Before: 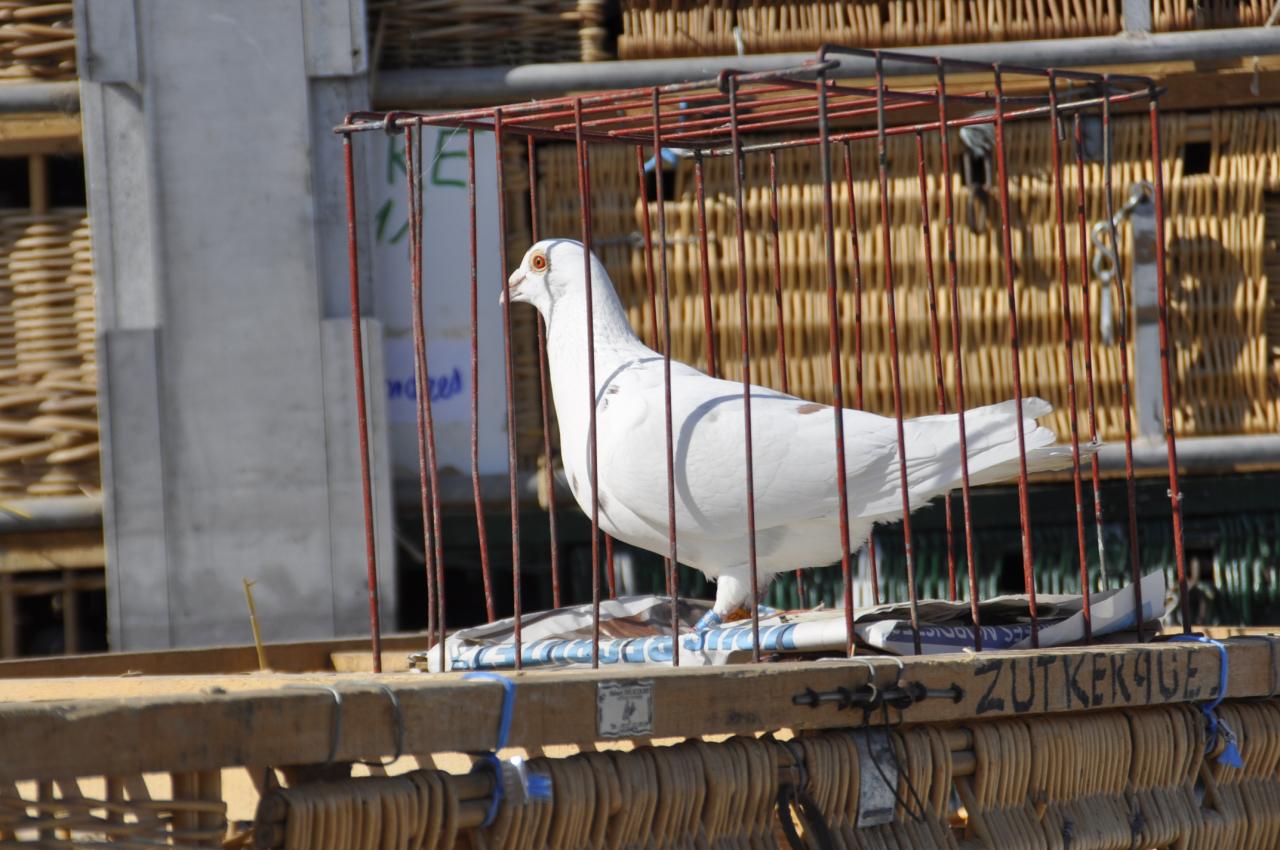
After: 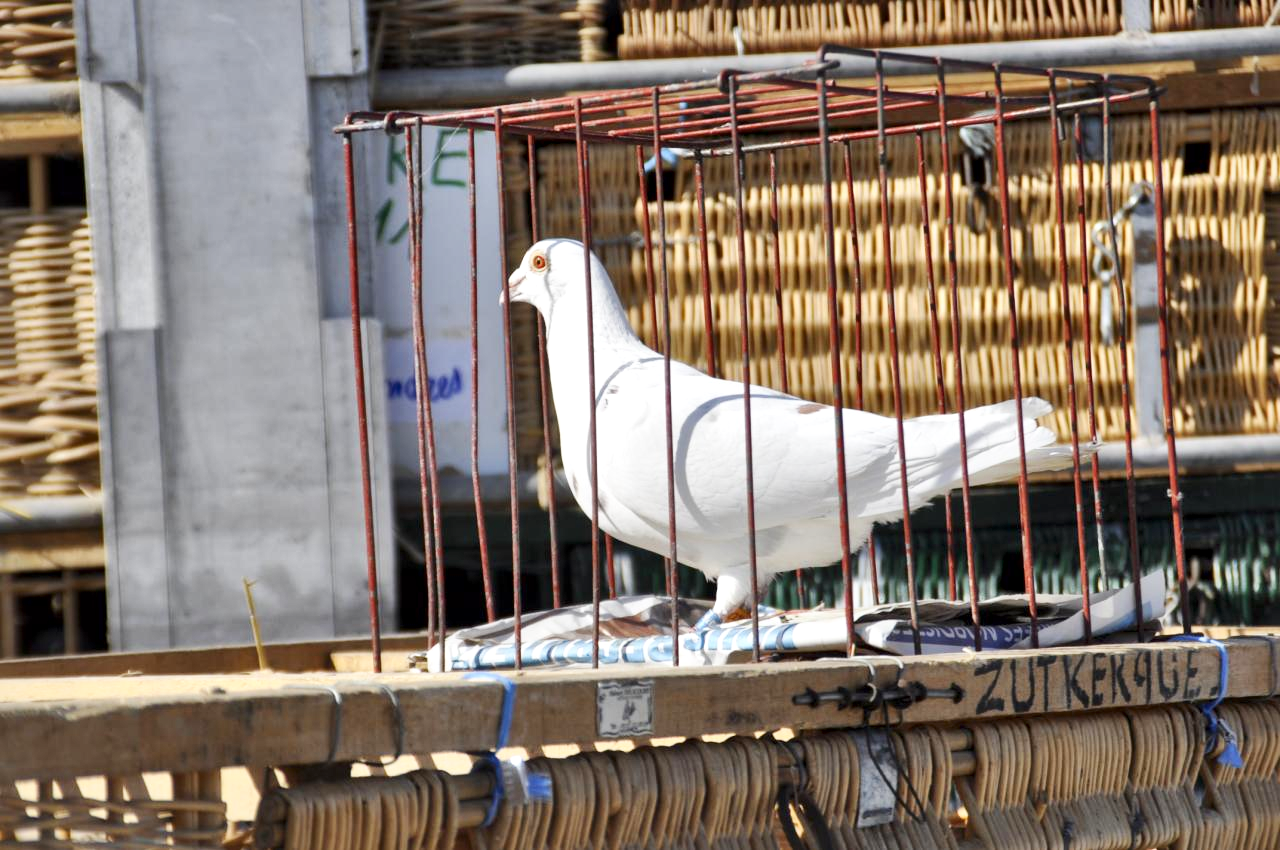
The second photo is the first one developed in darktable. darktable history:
base curve: curves: ch0 [(0, 0) (0.204, 0.334) (0.55, 0.733) (1, 1)], preserve colors none
shadows and highlights: shadows 36.82, highlights -26.94, soften with gaussian
local contrast: mode bilateral grid, contrast 50, coarseness 49, detail 150%, midtone range 0.2
